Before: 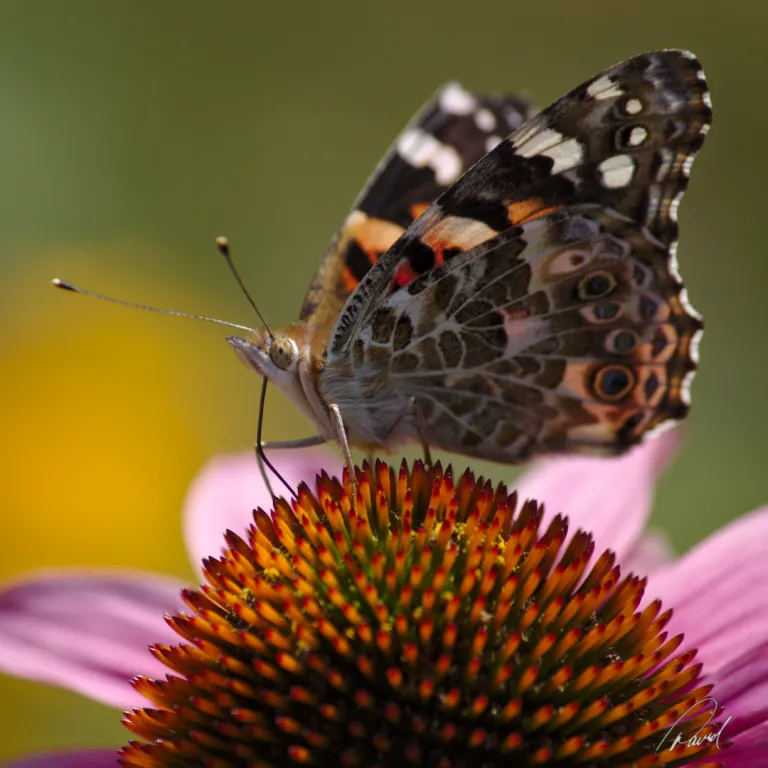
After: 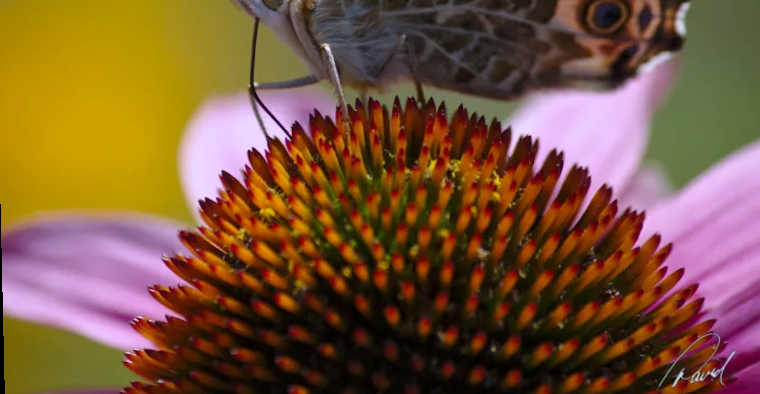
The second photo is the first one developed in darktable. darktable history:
crop and rotate: top 46.237%
white balance: red 0.931, blue 1.11
rotate and perspective: rotation -1.32°, lens shift (horizontal) -0.031, crop left 0.015, crop right 0.985, crop top 0.047, crop bottom 0.982
